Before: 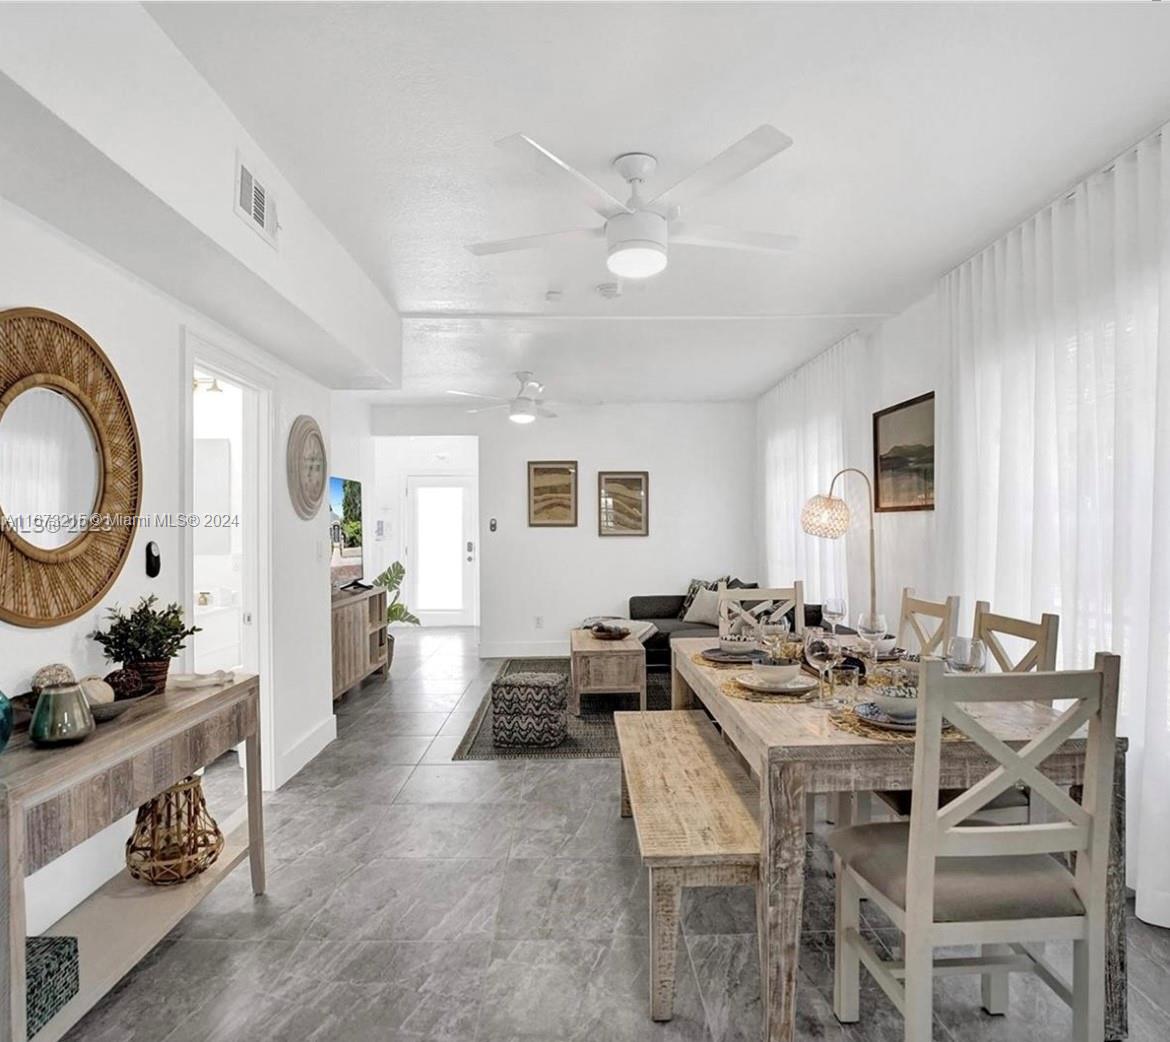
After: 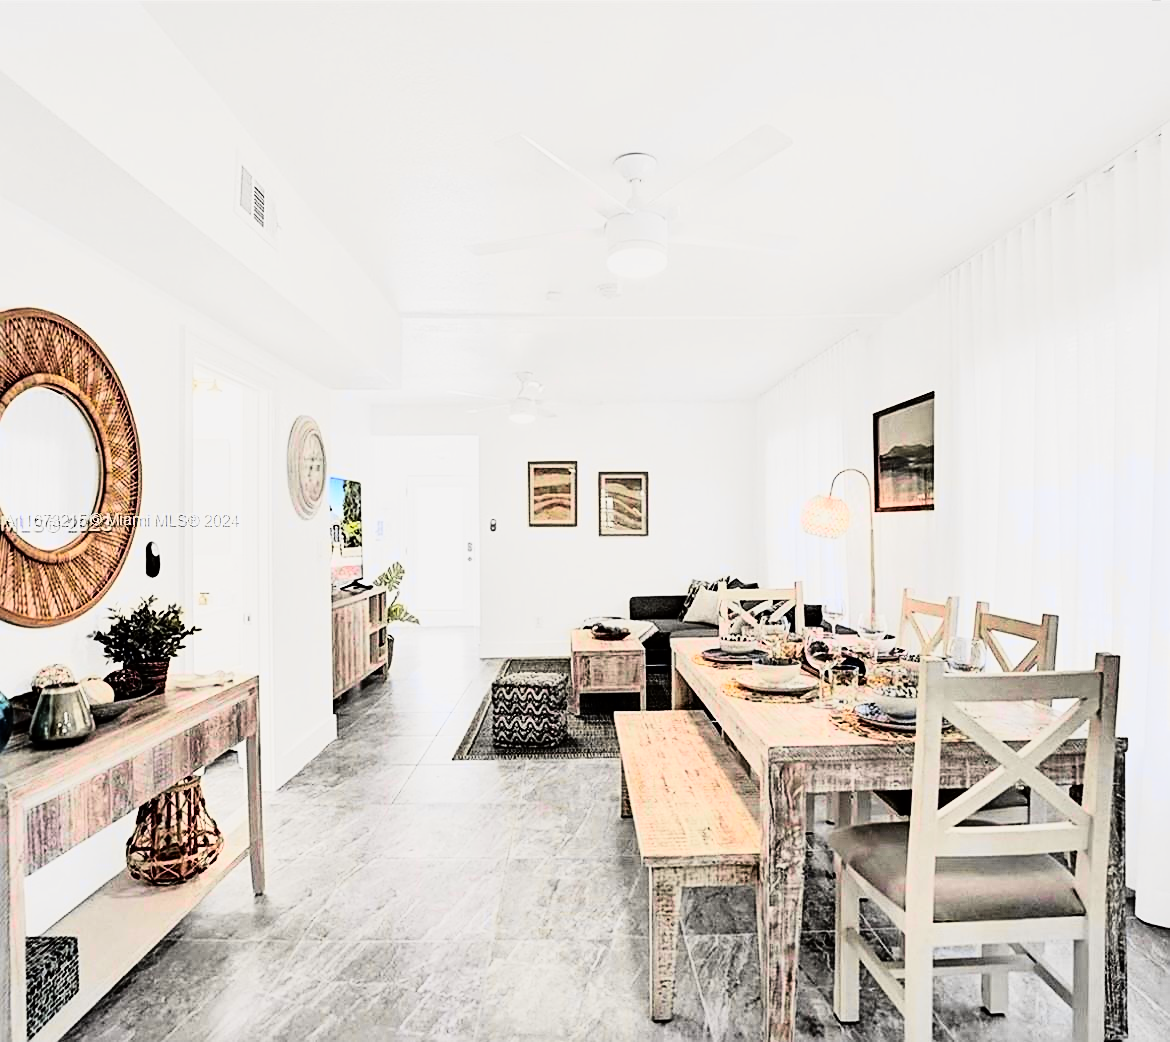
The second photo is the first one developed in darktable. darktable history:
sharpen: on, module defaults
tone curve: curves: ch0 [(0, 0) (0.087, 0.054) (0.281, 0.245) (0.532, 0.514) (0.835, 0.818) (0.994, 0.955)]; ch1 [(0, 0) (0.27, 0.195) (0.406, 0.435) (0.452, 0.474) (0.495, 0.5) (0.514, 0.508) (0.537, 0.556) (0.654, 0.689) (1, 1)]; ch2 [(0, 0) (0.269, 0.299) (0.459, 0.441) (0.498, 0.499) (0.523, 0.52) (0.551, 0.549) (0.633, 0.625) (0.659, 0.681) (0.718, 0.764) (1, 1)], color space Lab, independent channels, preserve colors none
tone equalizer: on, module defaults
rgb curve: curves: ch0 [(0, 0) (0.21, 0.15) (0.24, 0.21) (0.5, 0.75) (0.75, 0.96) (0.89, 0.99) (1, 1)]; ch1 [(0, 0.02) (0.21, 0.13) (0.25, 0.2) (0.5, 0.67) (0.75, 0.9) (0.89, 0.97) (1, 1)]; ch2 [(0, 0.02) (0.21, 0.13) (0.25, 0.2) (0.5, 0.67) (0.75, 0.9) (0.89, 0.97) (1, 1)], compensate middle gray true
